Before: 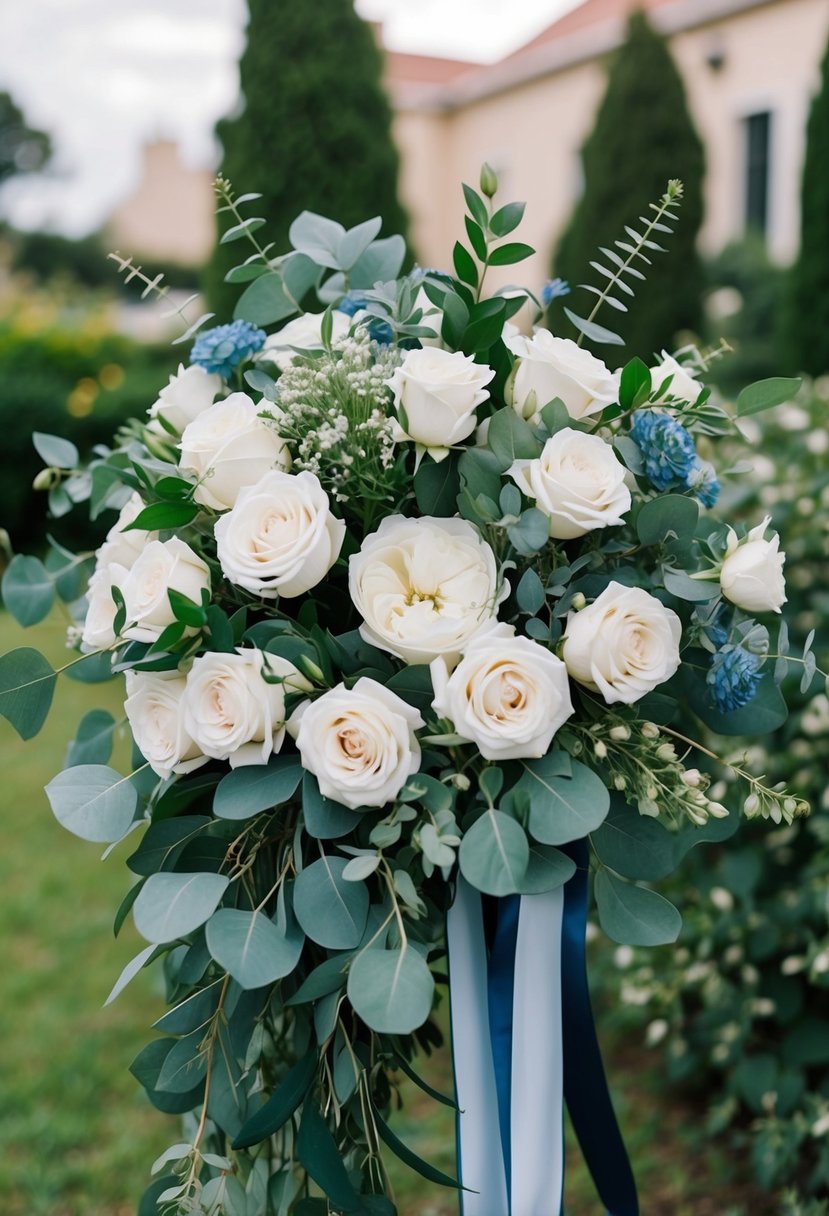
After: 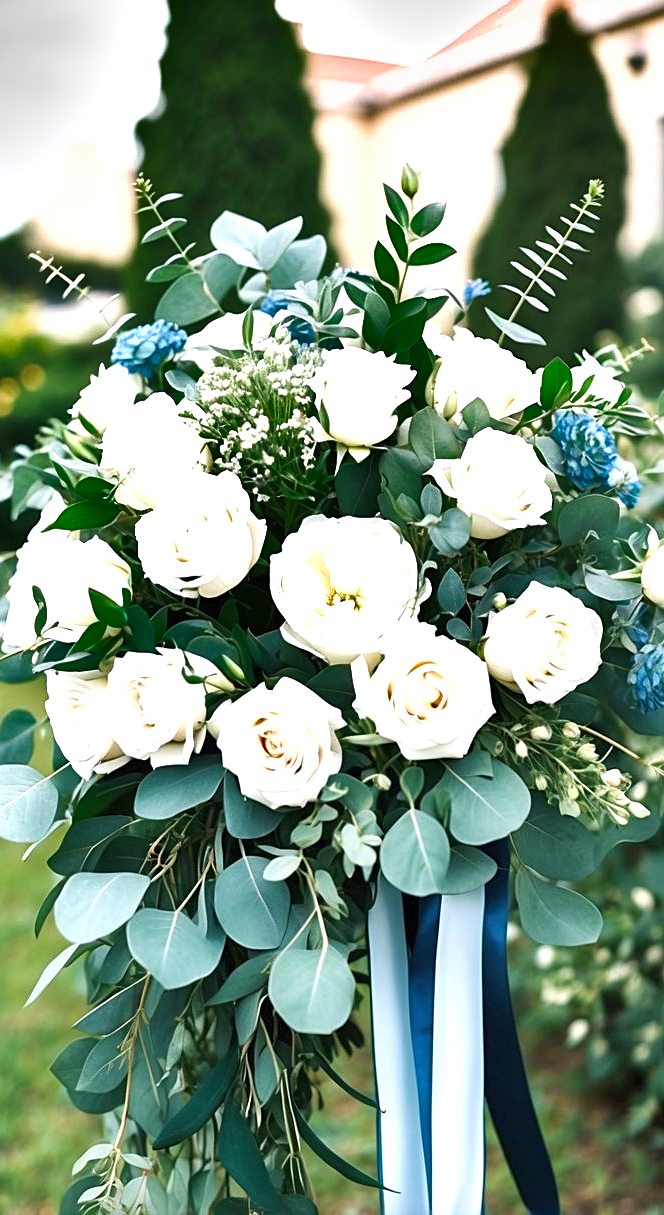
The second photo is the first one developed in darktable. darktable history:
sharpen: amount 0.491
exposure: black level correction 0, exposure 1.199 EV, compensate highlight preservation false
crop and rotate: left 9.583%, right 10.237%
shadows and highlights: shadows 30.62, highlights -62.77, soften with gaussian
